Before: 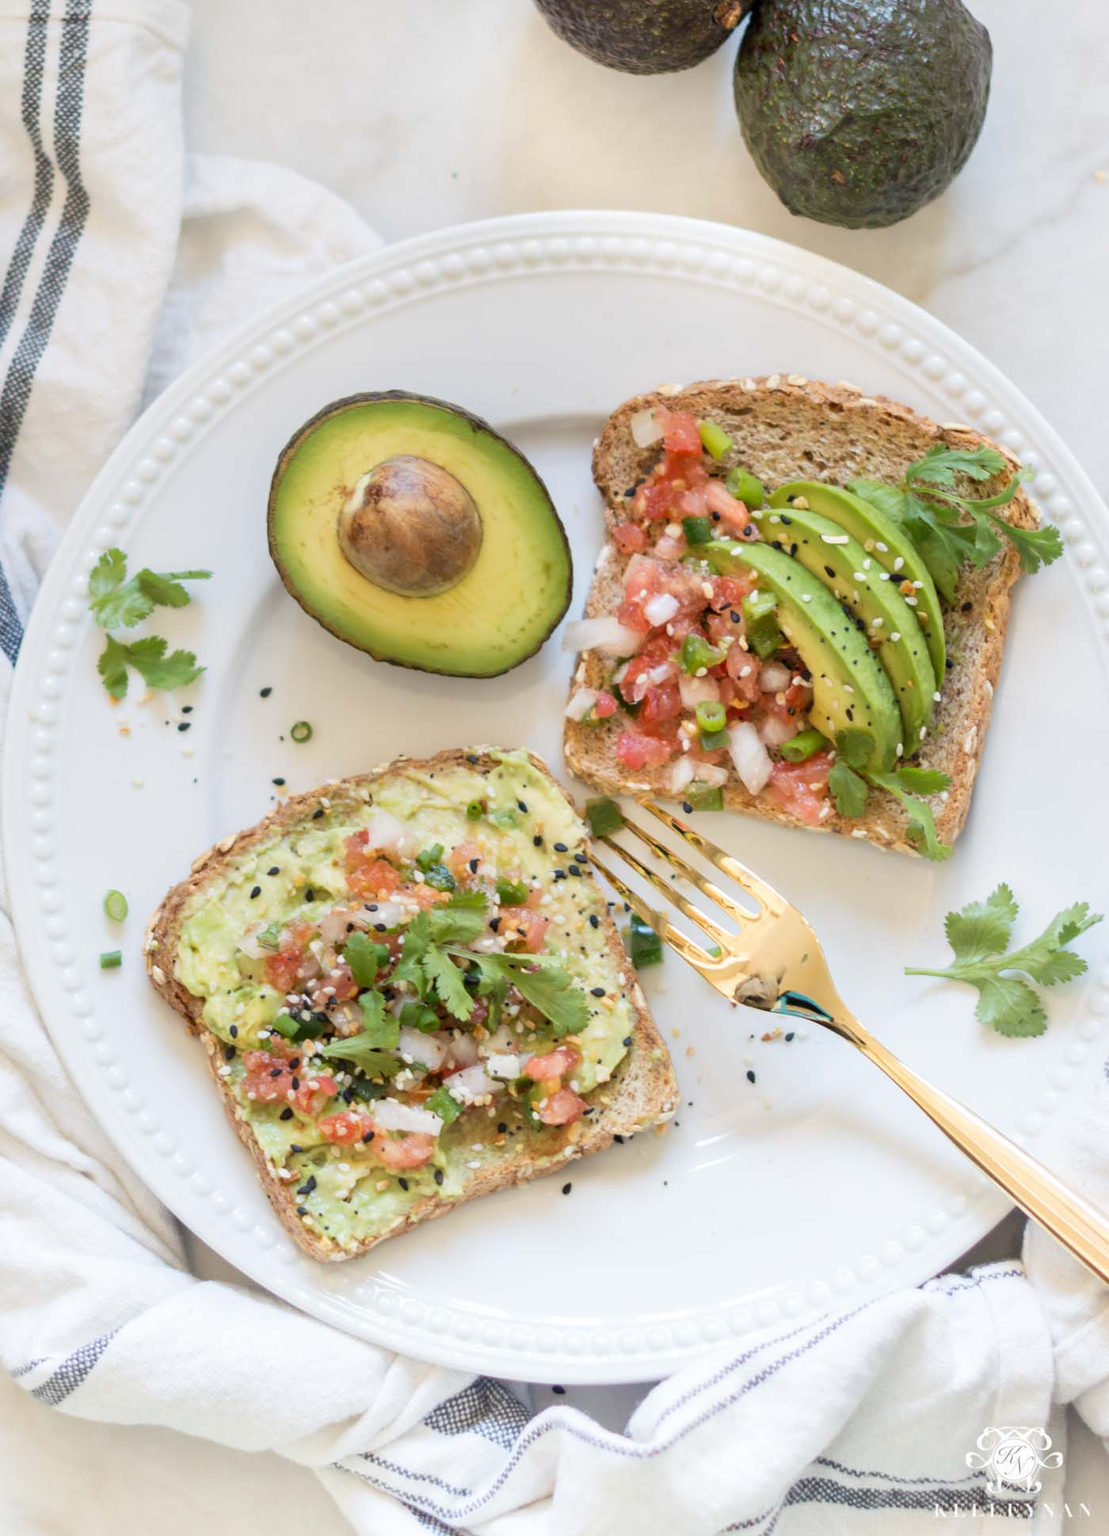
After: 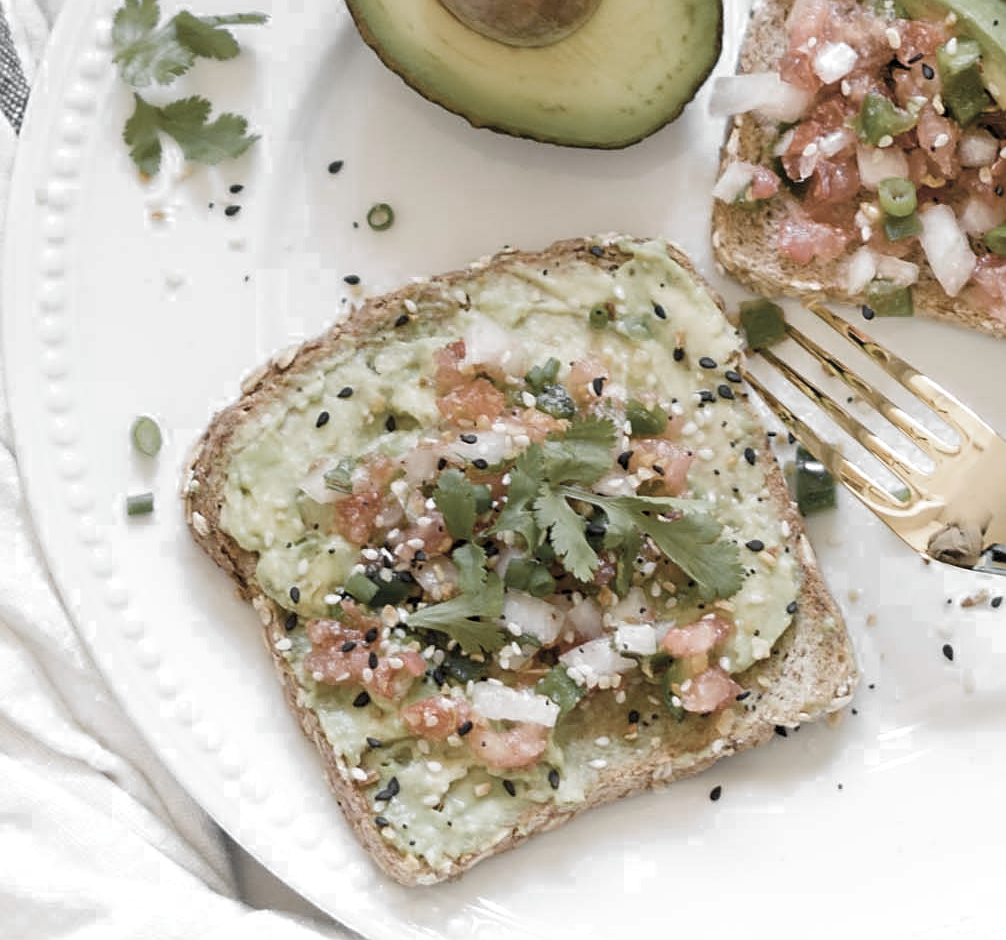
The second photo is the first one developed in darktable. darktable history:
color balance rgb: highlights gain › chroma 0.231%, highlights gain › hue 331.02°, perceptual saturation grading › global saturation 34.938%, perceptual saturation grading › highlights -29.95%, perceptual saturation grading › shadows 35.144%, global vibrance 22.676%
crop: top 36.481%, right 28.104%, bottom 14.992%
sharpen: on, module defaults
color zones: curves: ch0 [(0, 0.613) (0.01, 0.613) (0.245, 0.448) (0.498, 0.529) (0.642, 0.665) (0.879, 0.777) (0.99, 0.613)]; ch1 [(0, 0.035) (0.121, 0.189) (0.259, 0.197) (0.415, 0.061) (0.589, 0.022) (0.732, 0.022) (0.857, 0.026) (0.991, 0.053)]
